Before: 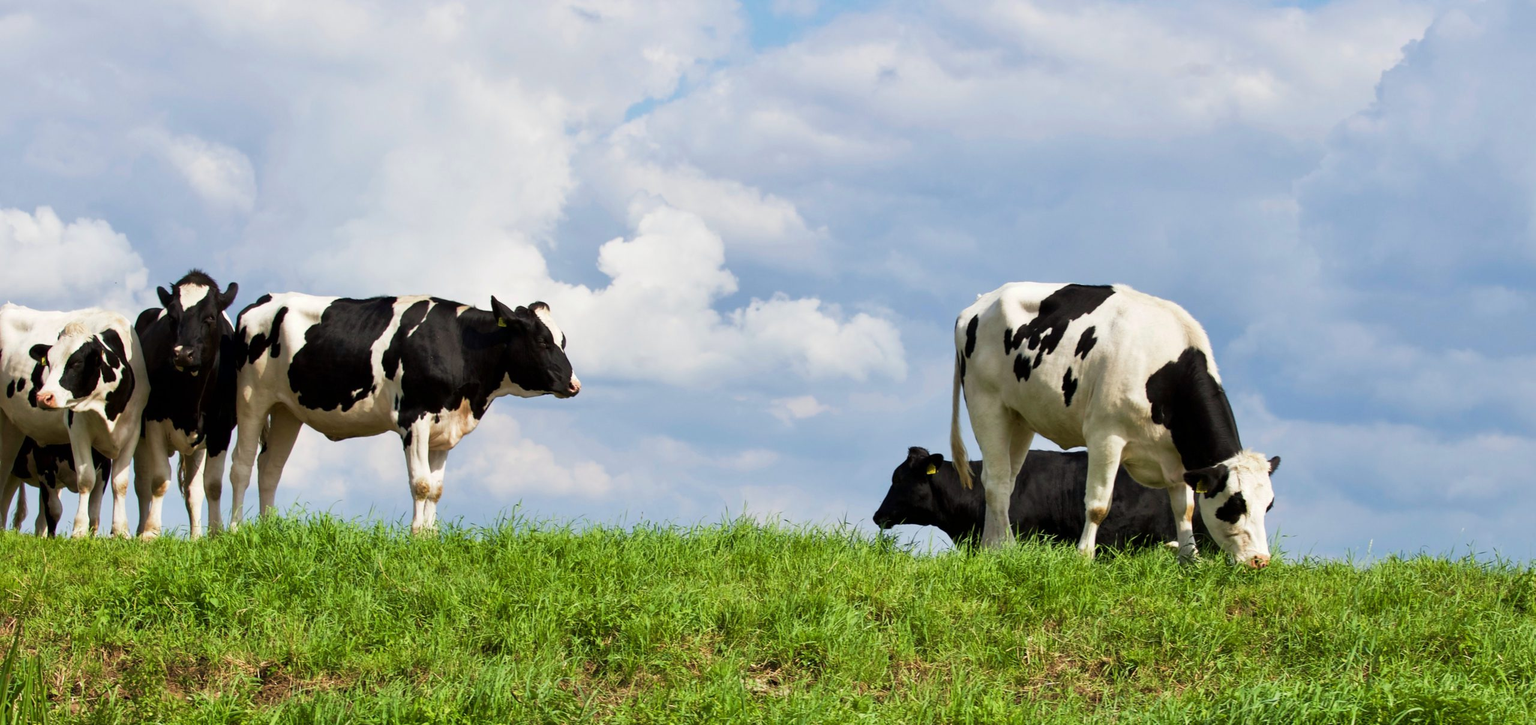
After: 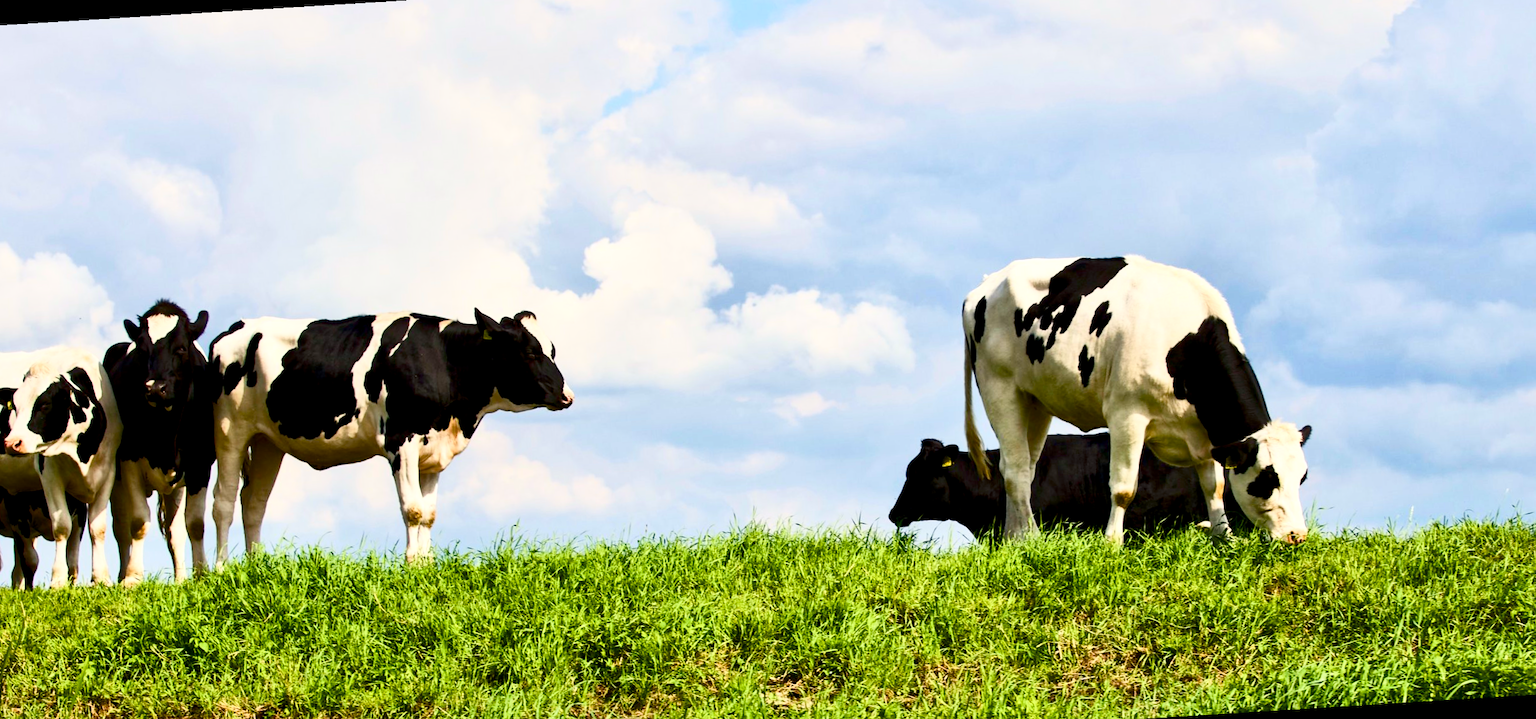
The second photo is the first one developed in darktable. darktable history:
exposure: compensate highlight preservation false
rotate and perspective: rotation -3.52°, crop left 0.036, crop right 0.964, crop top 0.081, crop bottom 0.919
local contrast: mode bilateral grid, contrast 20, coarseness 50, detail 130%, midtone range 0.2
color balance rgb: shadows lift › chroma 1%, shadows lift › hue 240.84°, highlights gain › chroma 2%, highlights gain › hue 73.2°, global offset › luminance -0.5%, perceptual saturation grading › global saturation 20%, perceptual saturation grading › highlights -25%, perceptual saturation grading › shadows 50%, global vibrance 25.26%
contrast brightness saturation: contrast 0.39, brightness 0.1
